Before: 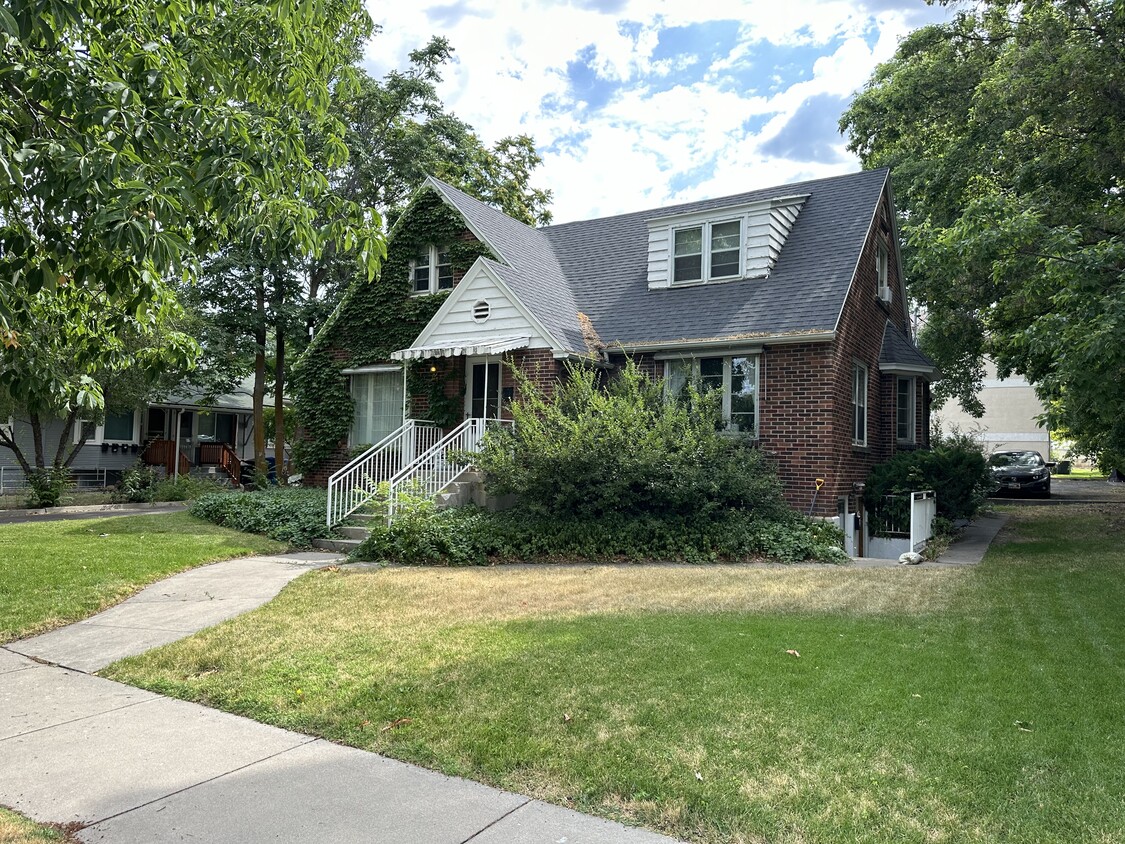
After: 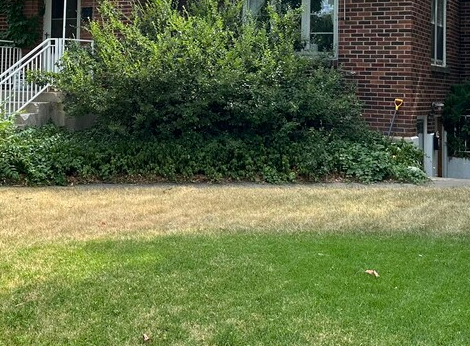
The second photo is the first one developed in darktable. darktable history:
crop: left 37.464%, top 45.085%, right 20.733%, bottom 13.841%
